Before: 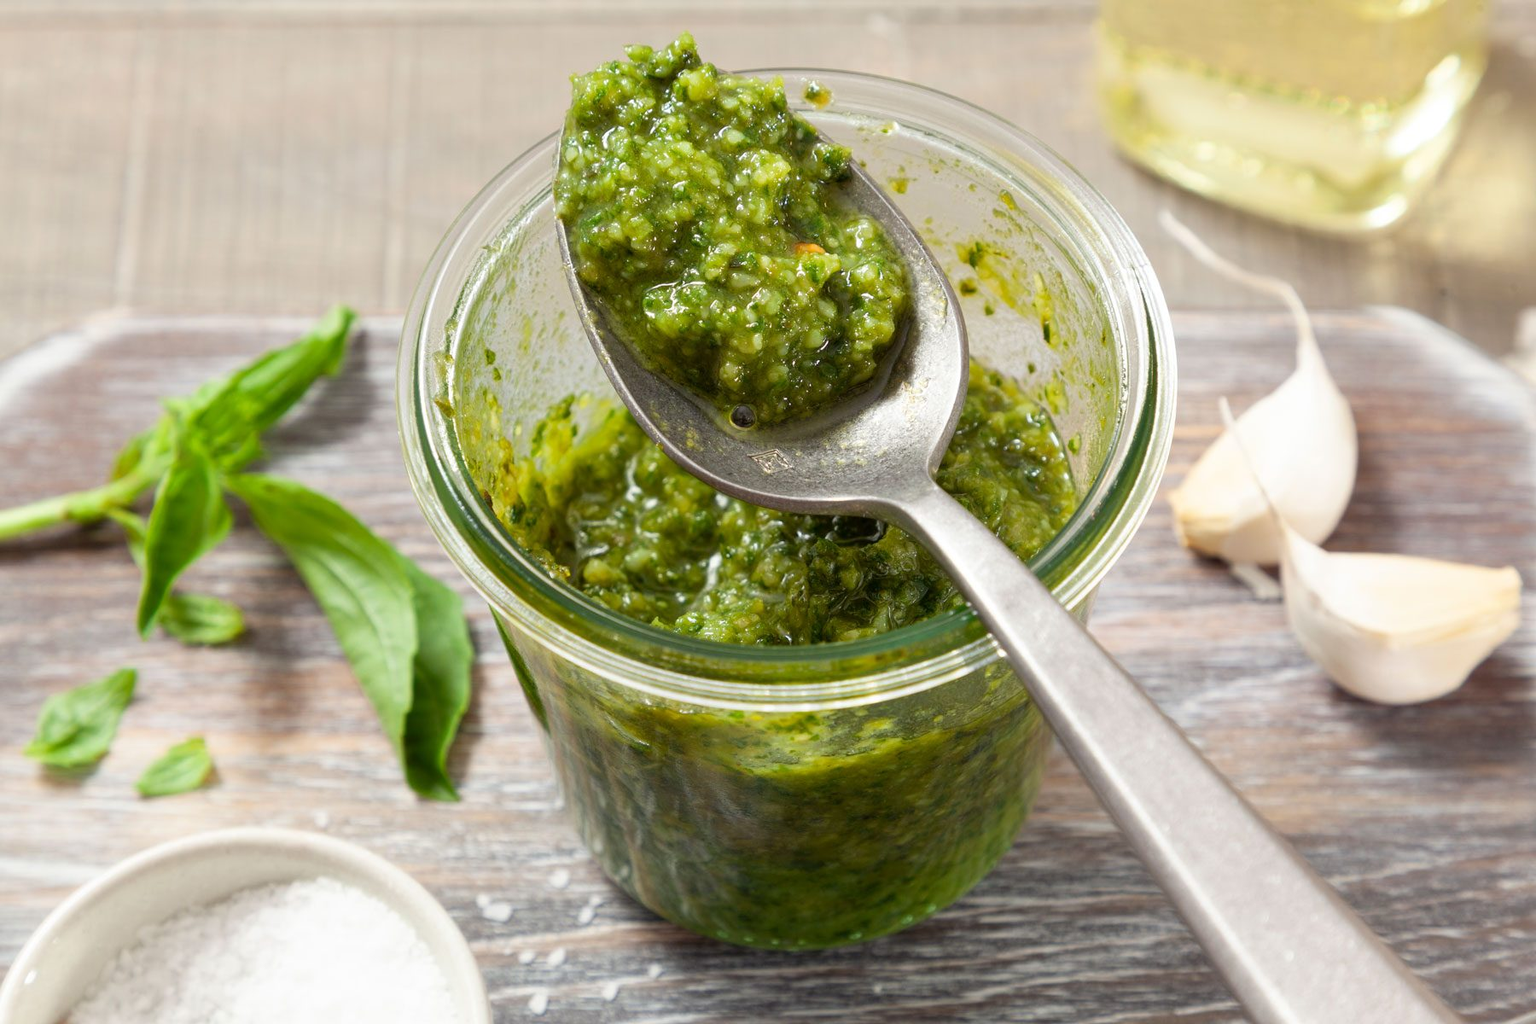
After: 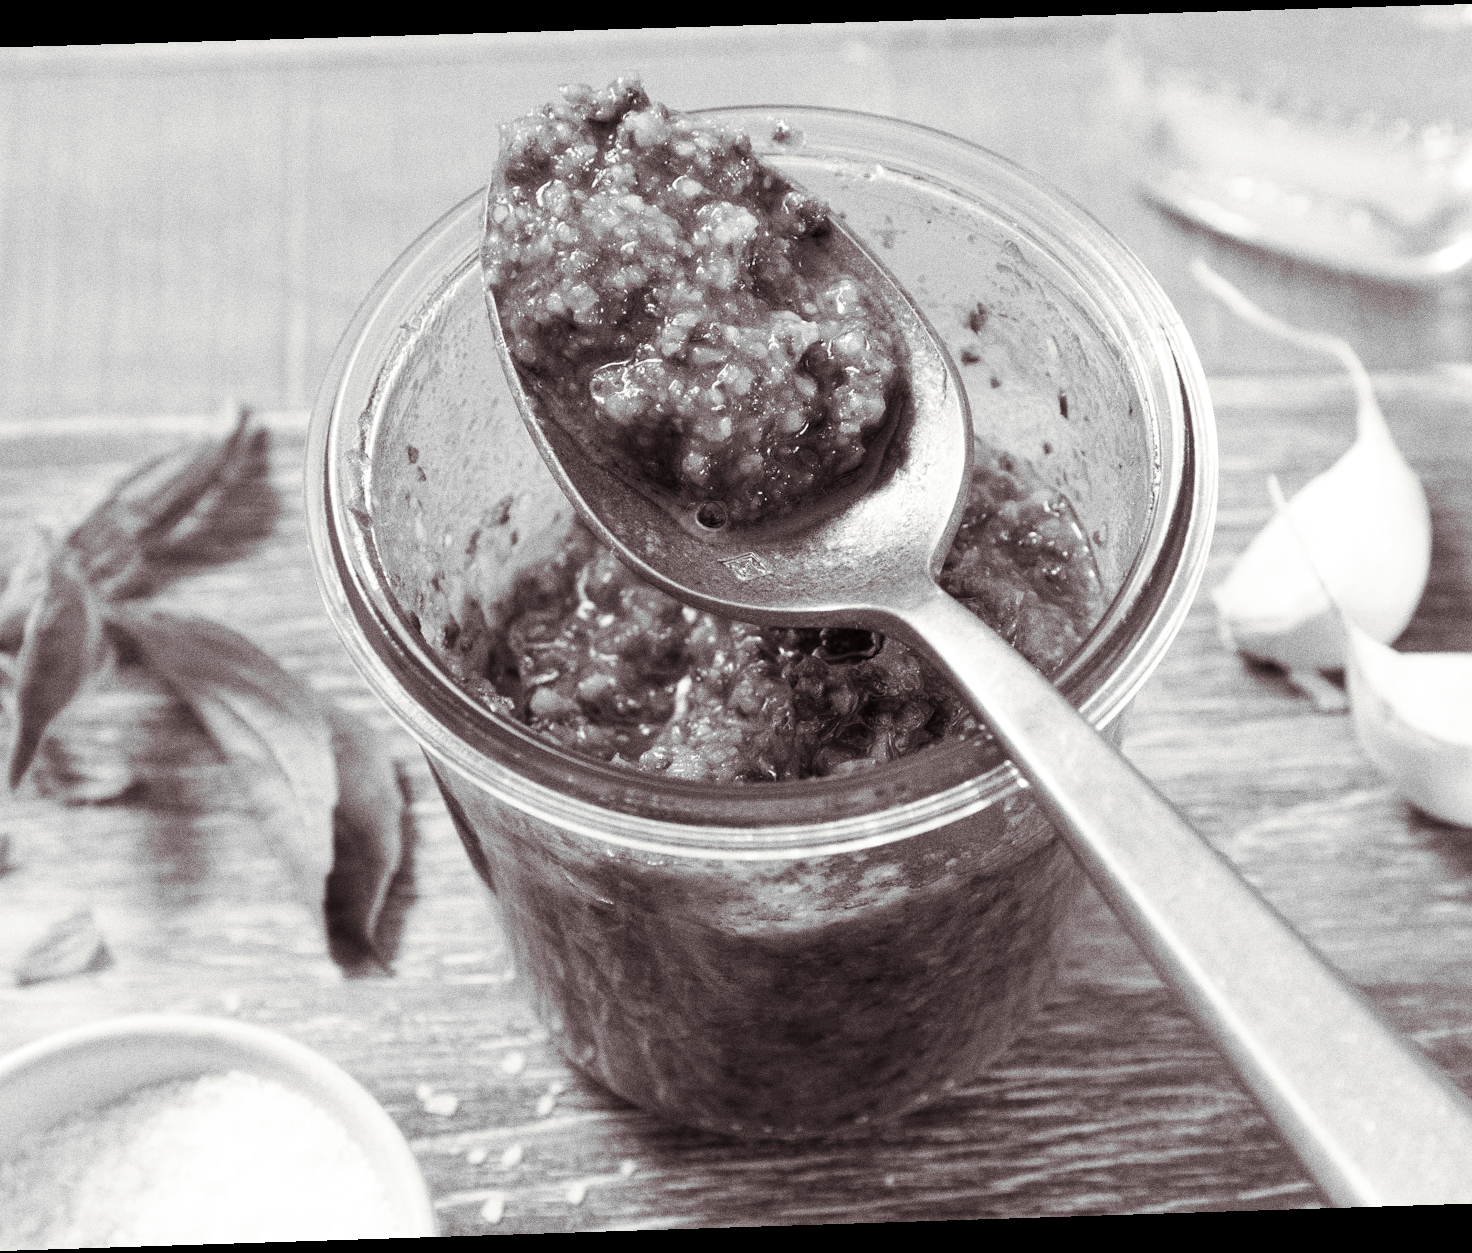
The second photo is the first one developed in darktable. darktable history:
crop and rotate: left 9.597%, right 10.195%
white balance: red 1.05, blue 1.072
contrast brightness saturation: contrast 0.14
grain: coarseness 0.09 ISO, strength 40%
monochrome: a 1.94, b -0.638
split-toning: shadows › saturation 0.24, highlights › hue 54°, highlights › saturation 0.24
rotate and perspective: rotation -1.77°, lens shift (horizontal) 0.004, automatic cropping off
